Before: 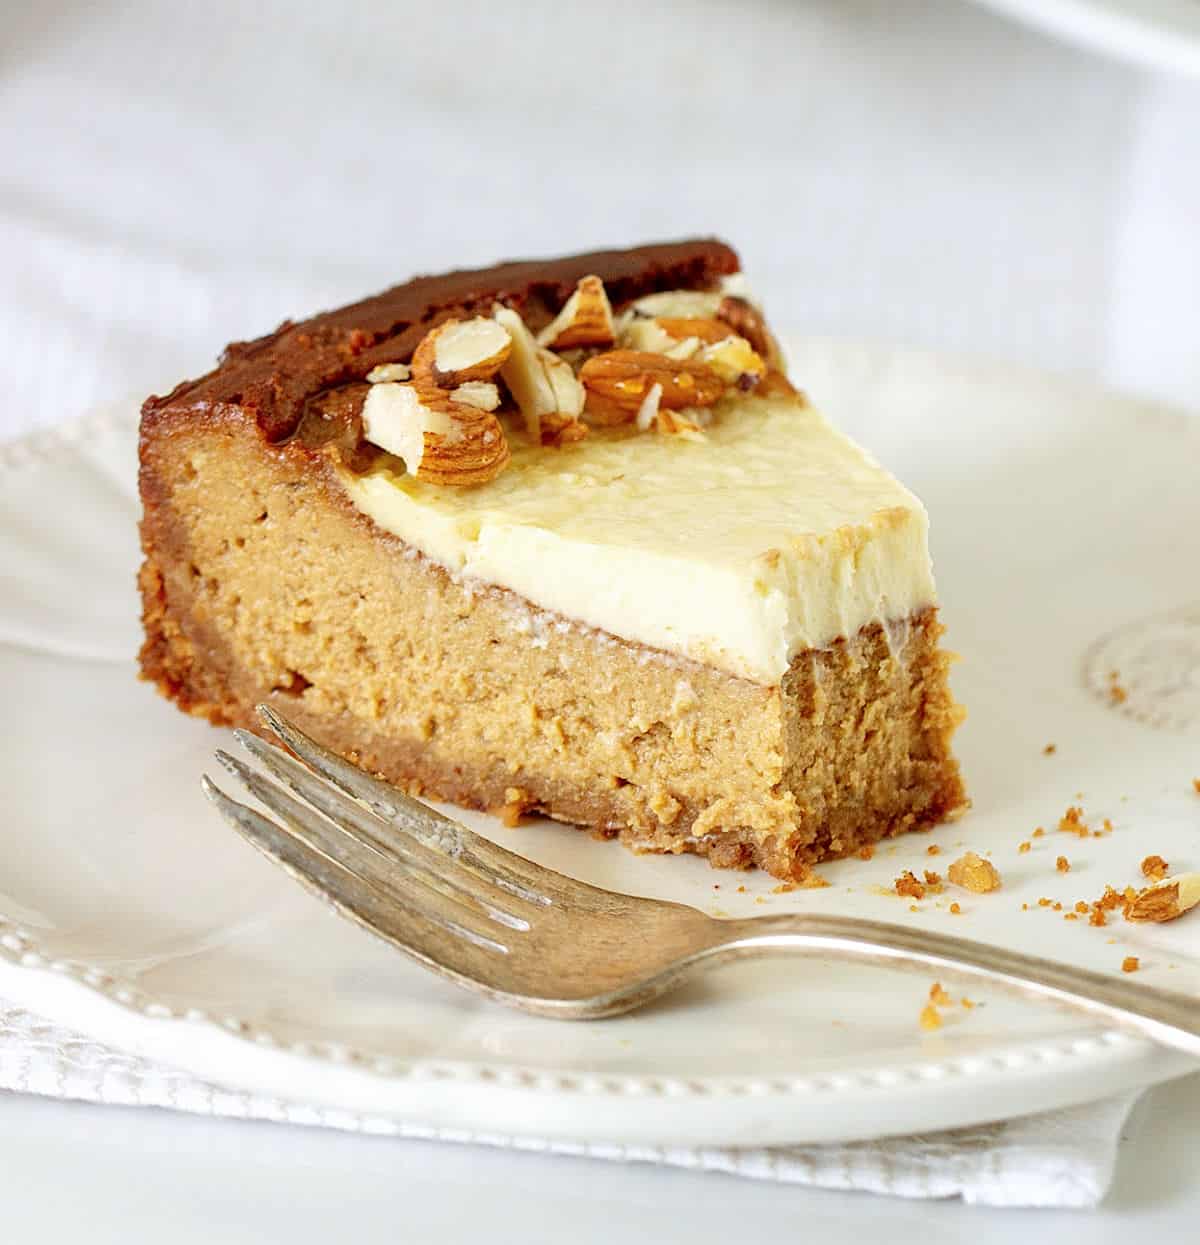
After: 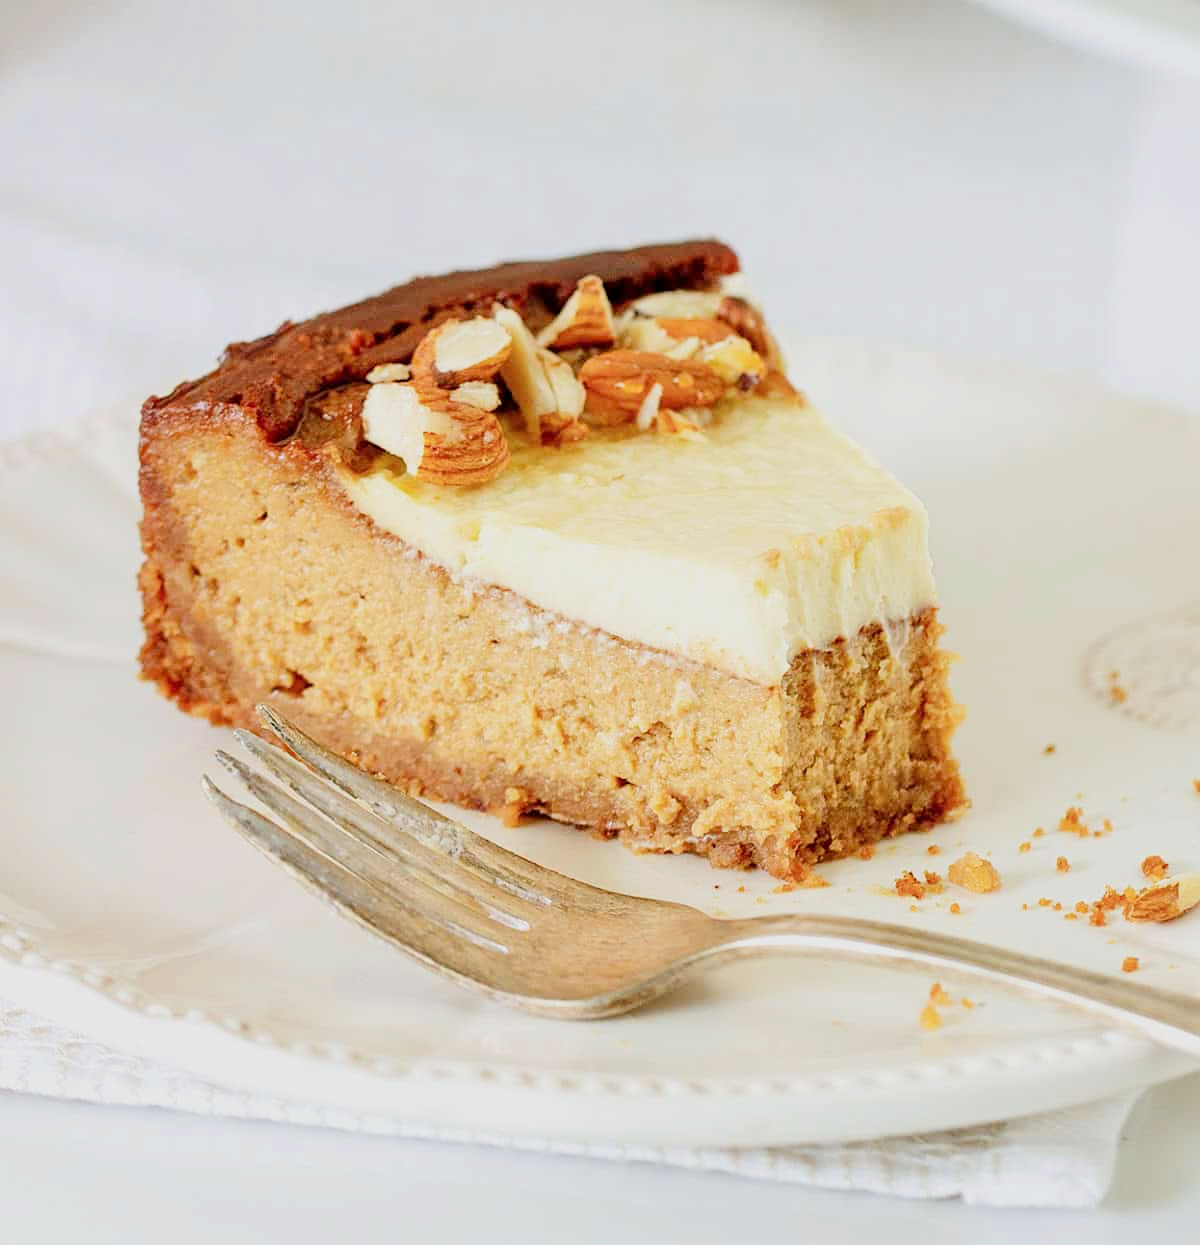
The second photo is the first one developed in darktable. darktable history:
filmic rgb: black relative exposure -7.65 EV, white relative exposure 4.56 EV, threshold 5.96 EV, hardness 3.61, enable highlight reconstruction true
exposure: exposure 0.603 EV, compensate highlight preservation false
